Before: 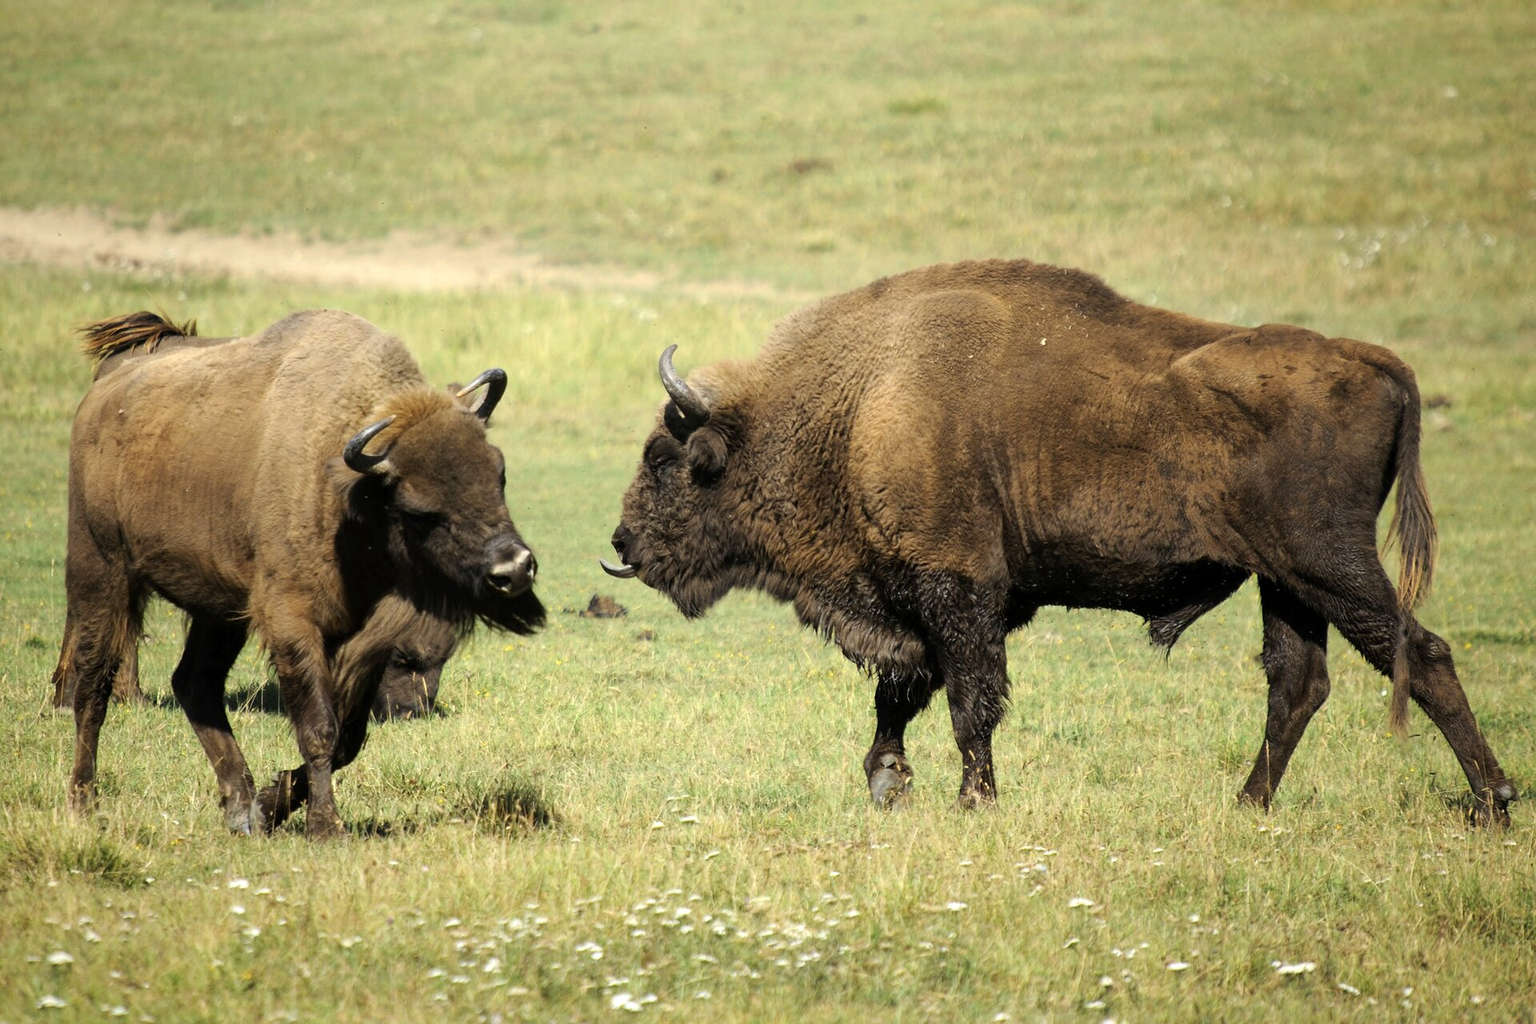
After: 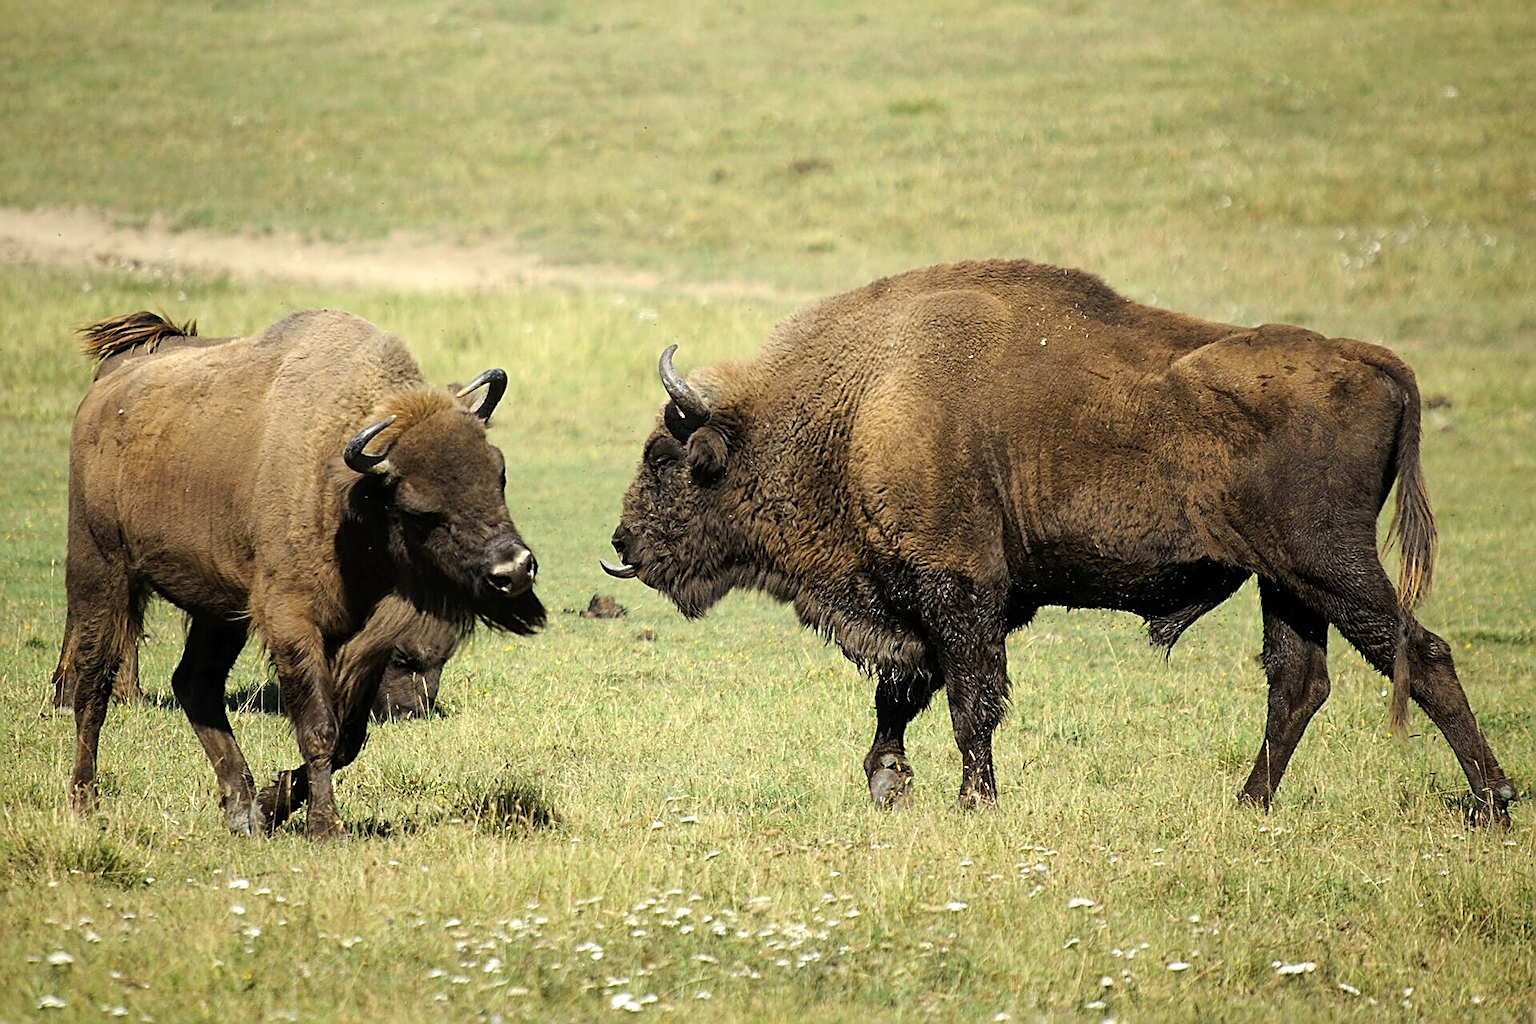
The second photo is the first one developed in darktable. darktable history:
sharpen: amount 0.985
